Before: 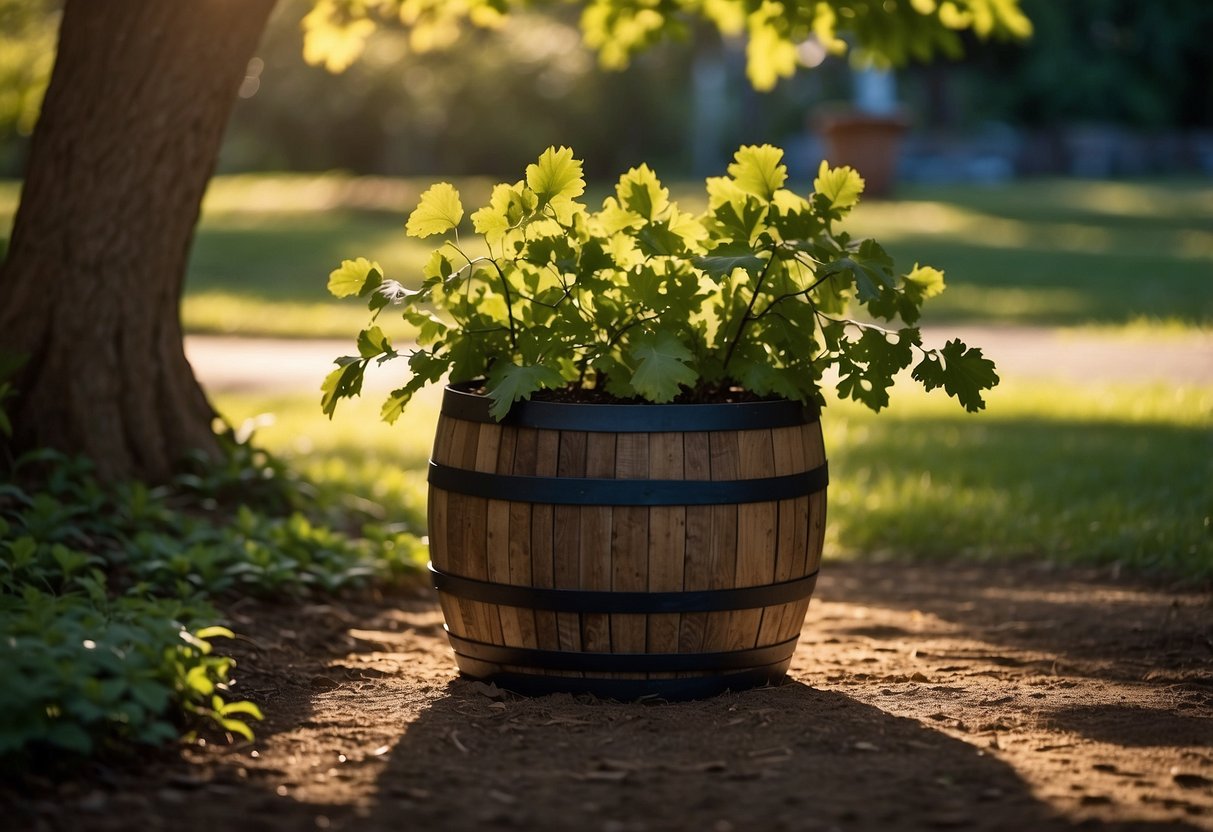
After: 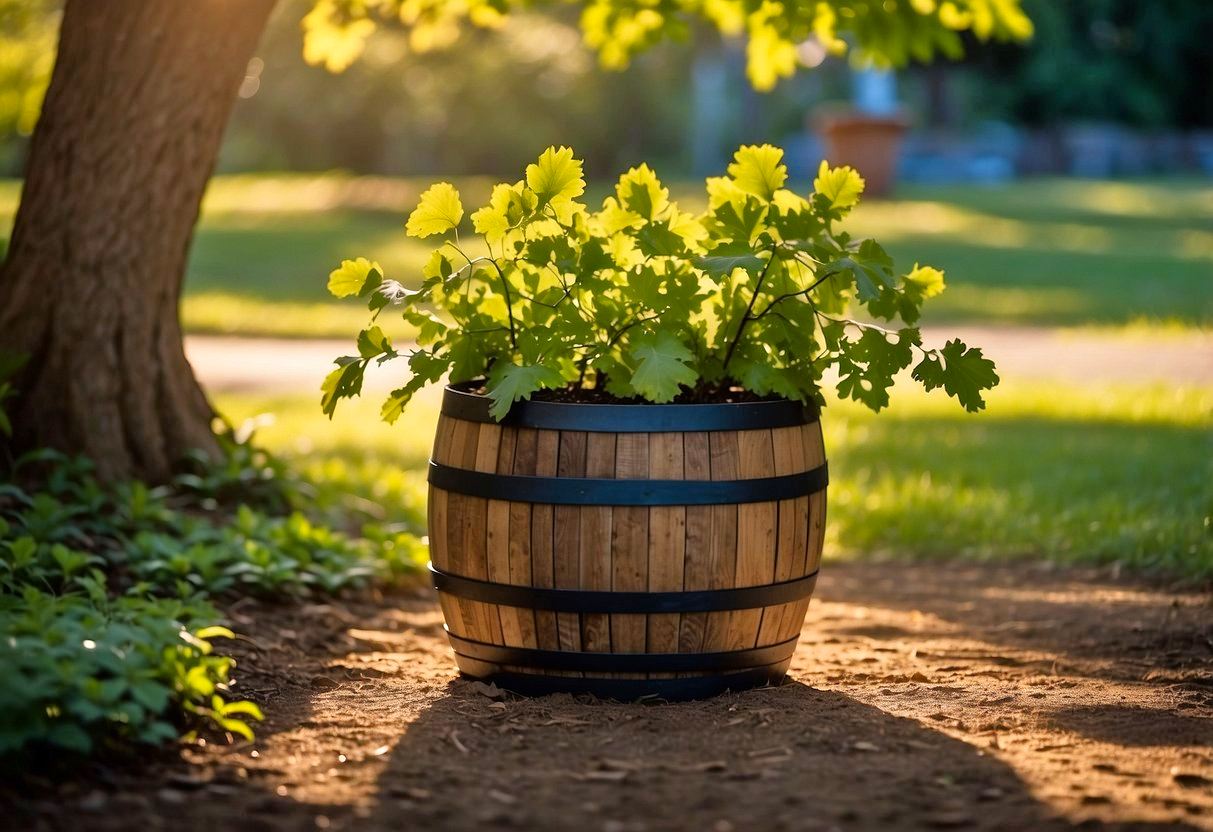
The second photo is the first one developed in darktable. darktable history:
contrast brightness saturation: contrast 0.084, saturation 0.198
tone equalizer: -7 EV 0.153 EV, -6 EV 0.579 EV, -5 EV 1.18 EV, -4 EV 1.35 EV, -3 EV 1.14 EV, -2 EV 0.6 EV, -1 EV 0.148 EV
